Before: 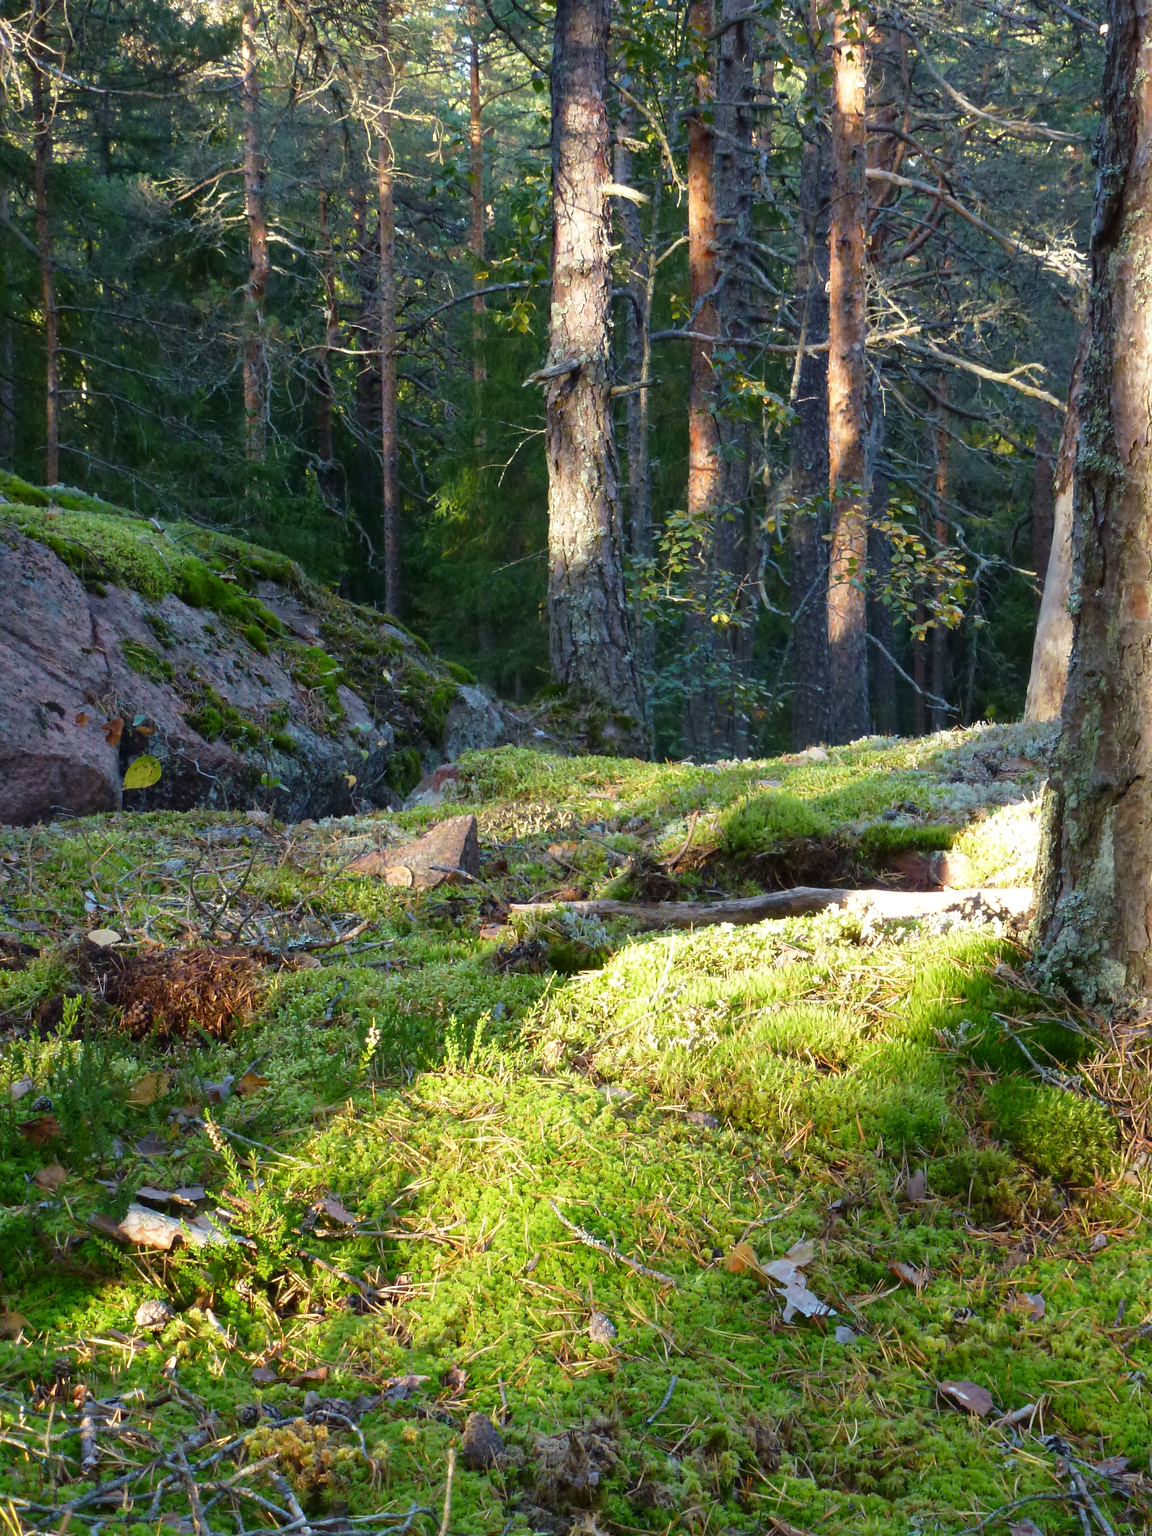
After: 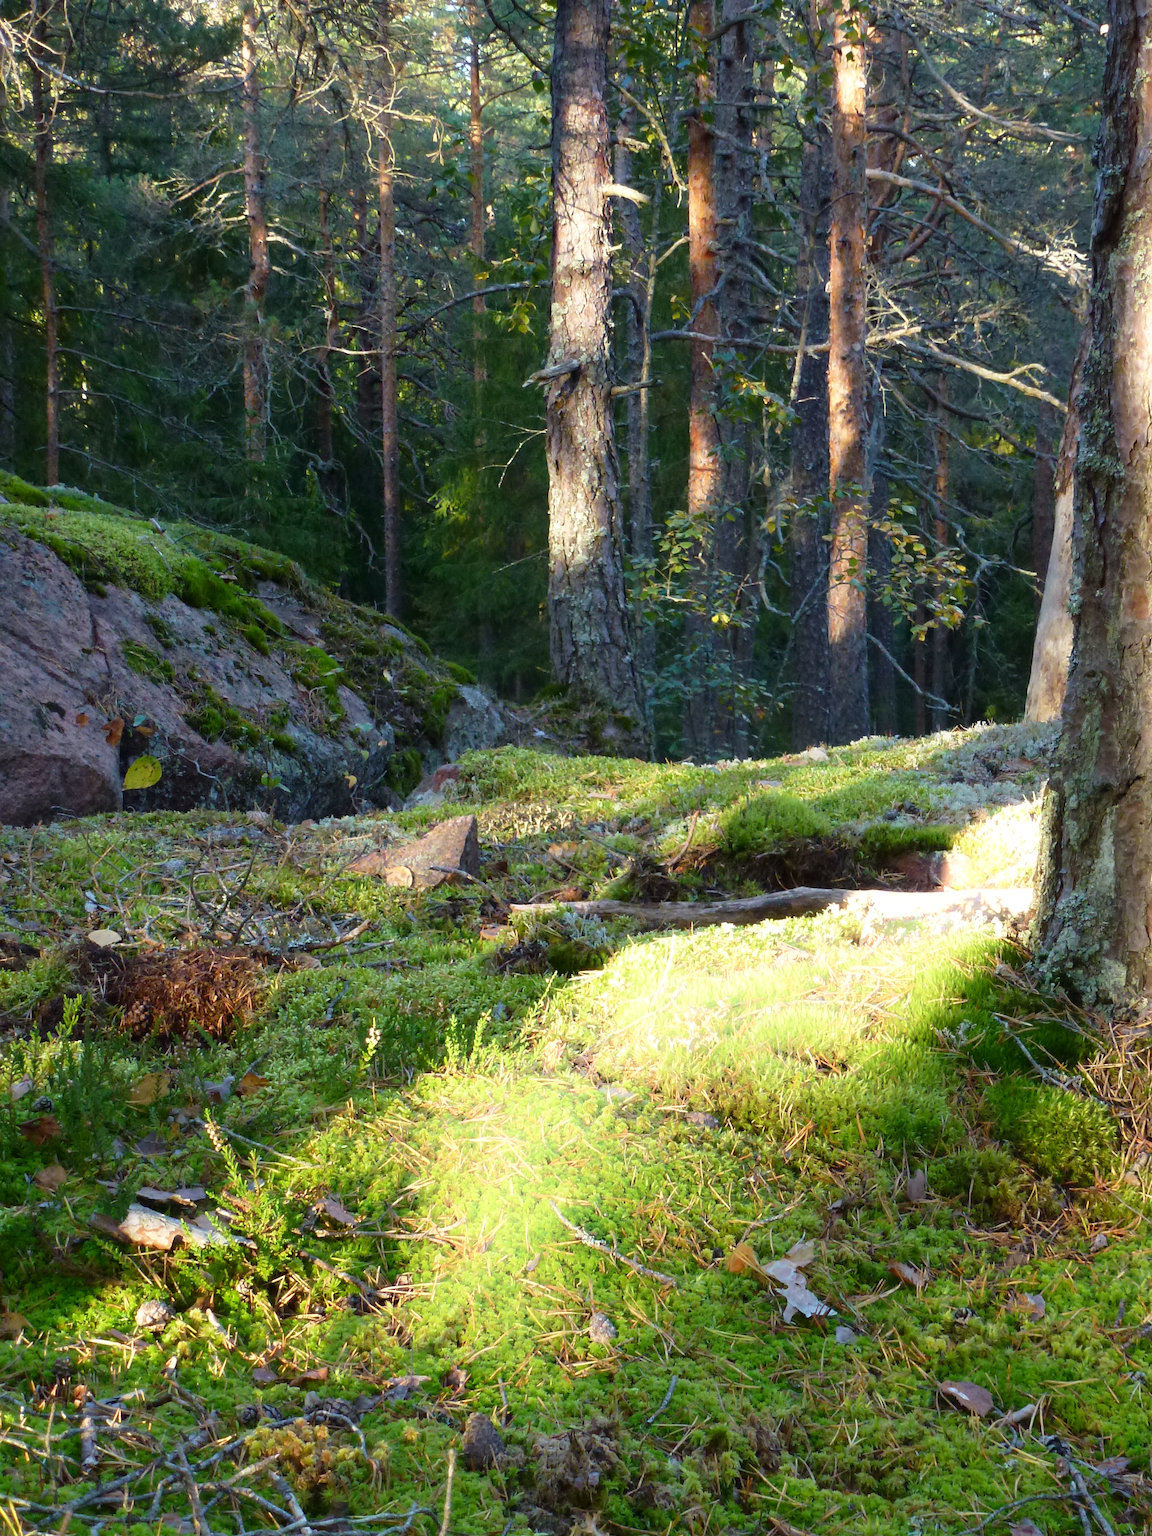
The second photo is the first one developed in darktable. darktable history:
shadows and highlights: shadows -20.88, highlights 98.5, soften with gaussian
